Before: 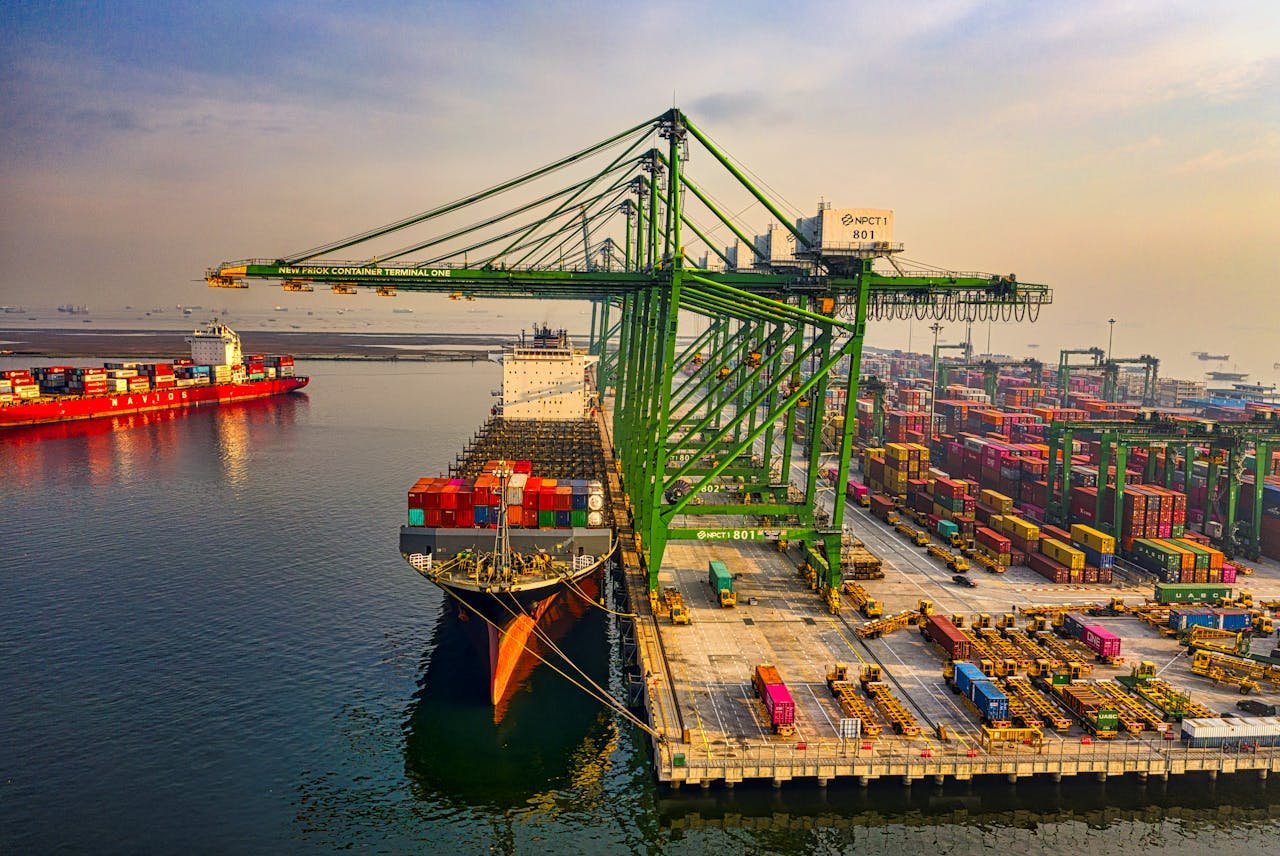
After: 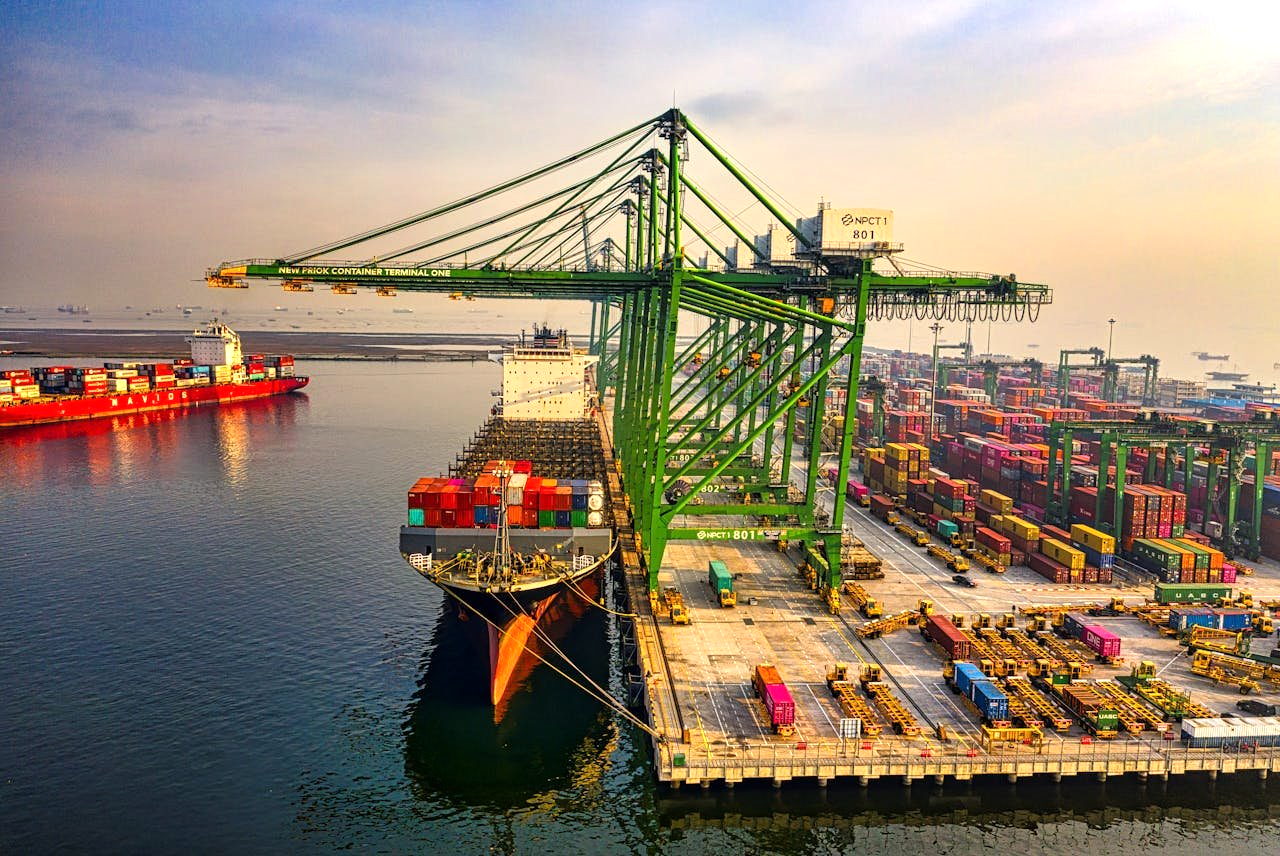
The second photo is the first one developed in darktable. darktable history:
tone equalizer: -8 EV -0.417 EV, -7 EV -0.396 EV, -6 EV -0.364 EV, -5 EV -0.238 EV, -3 EV 0.252 EV, -2 EV 0.335 EV, -1 EV 0.406 EV, +0 EV 0.418 EV
exposure: compensate highlight preservation false
